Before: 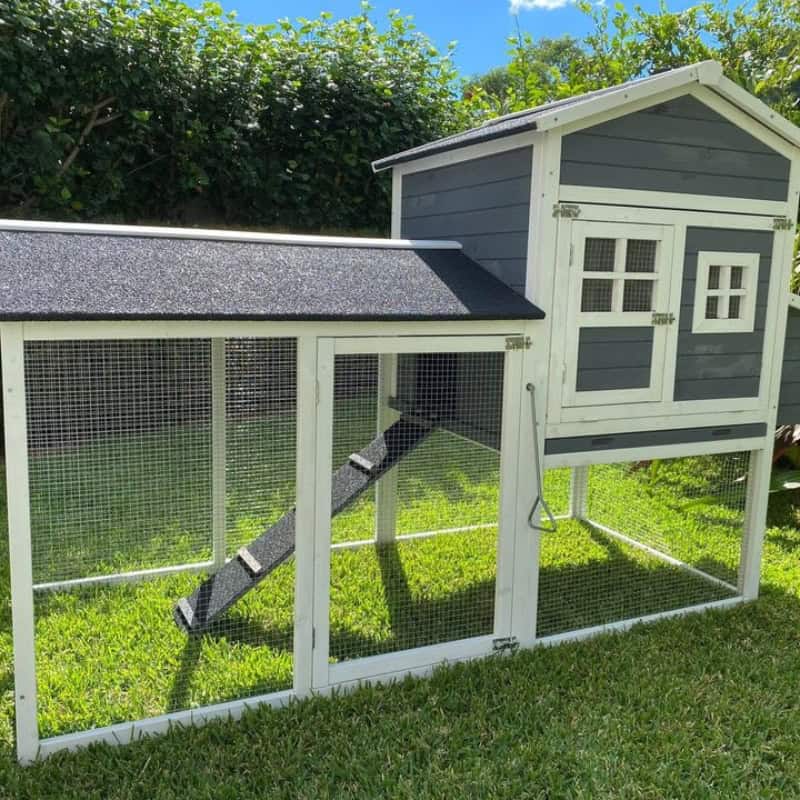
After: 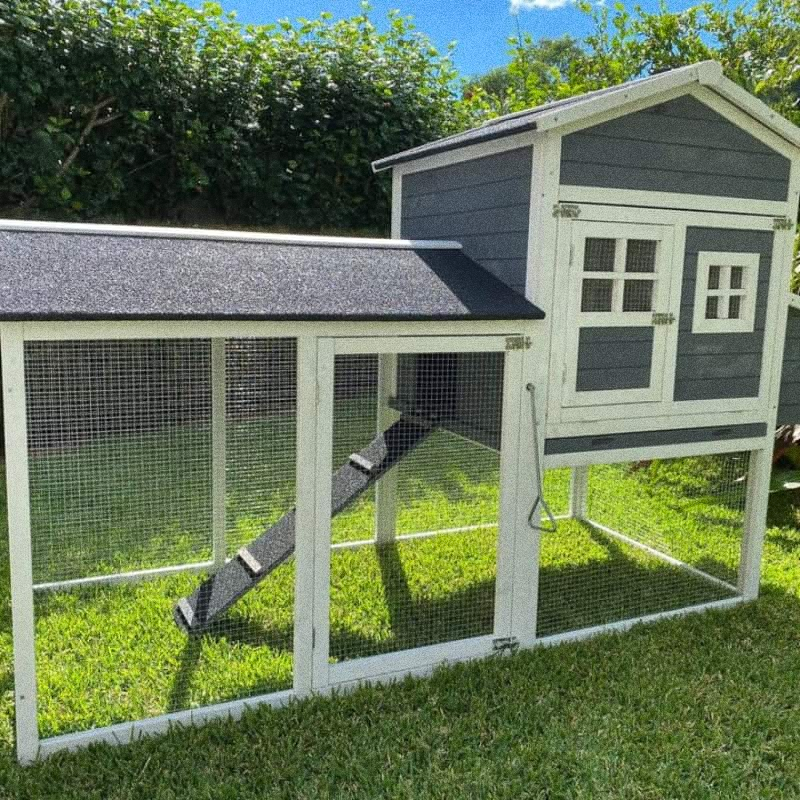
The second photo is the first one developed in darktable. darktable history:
shadows and highlights: white point adjustment 0.05, highlights color adjustment 55.9%, soften with gaussian
grain: coarseness 0.09 ISO, strength 40%
